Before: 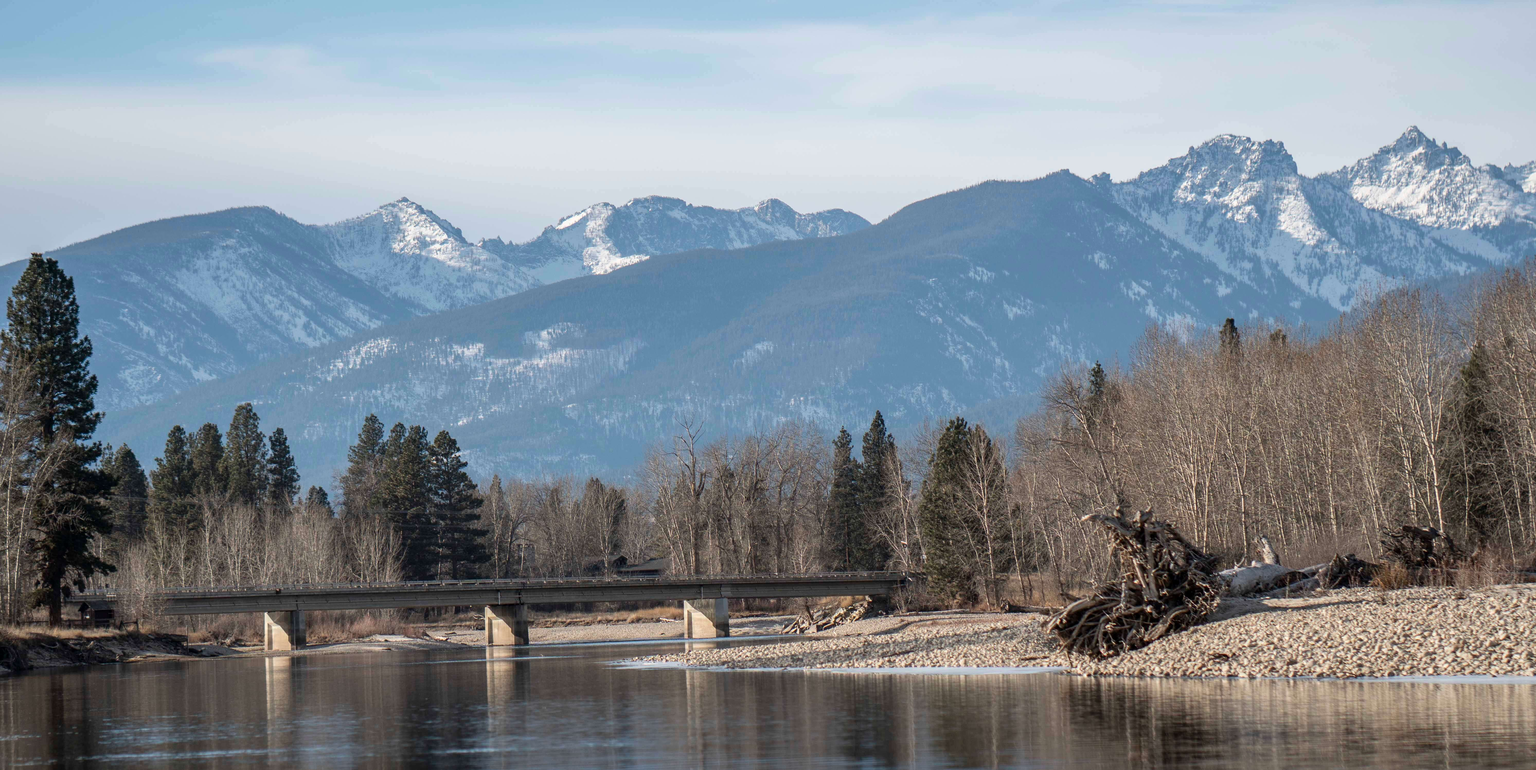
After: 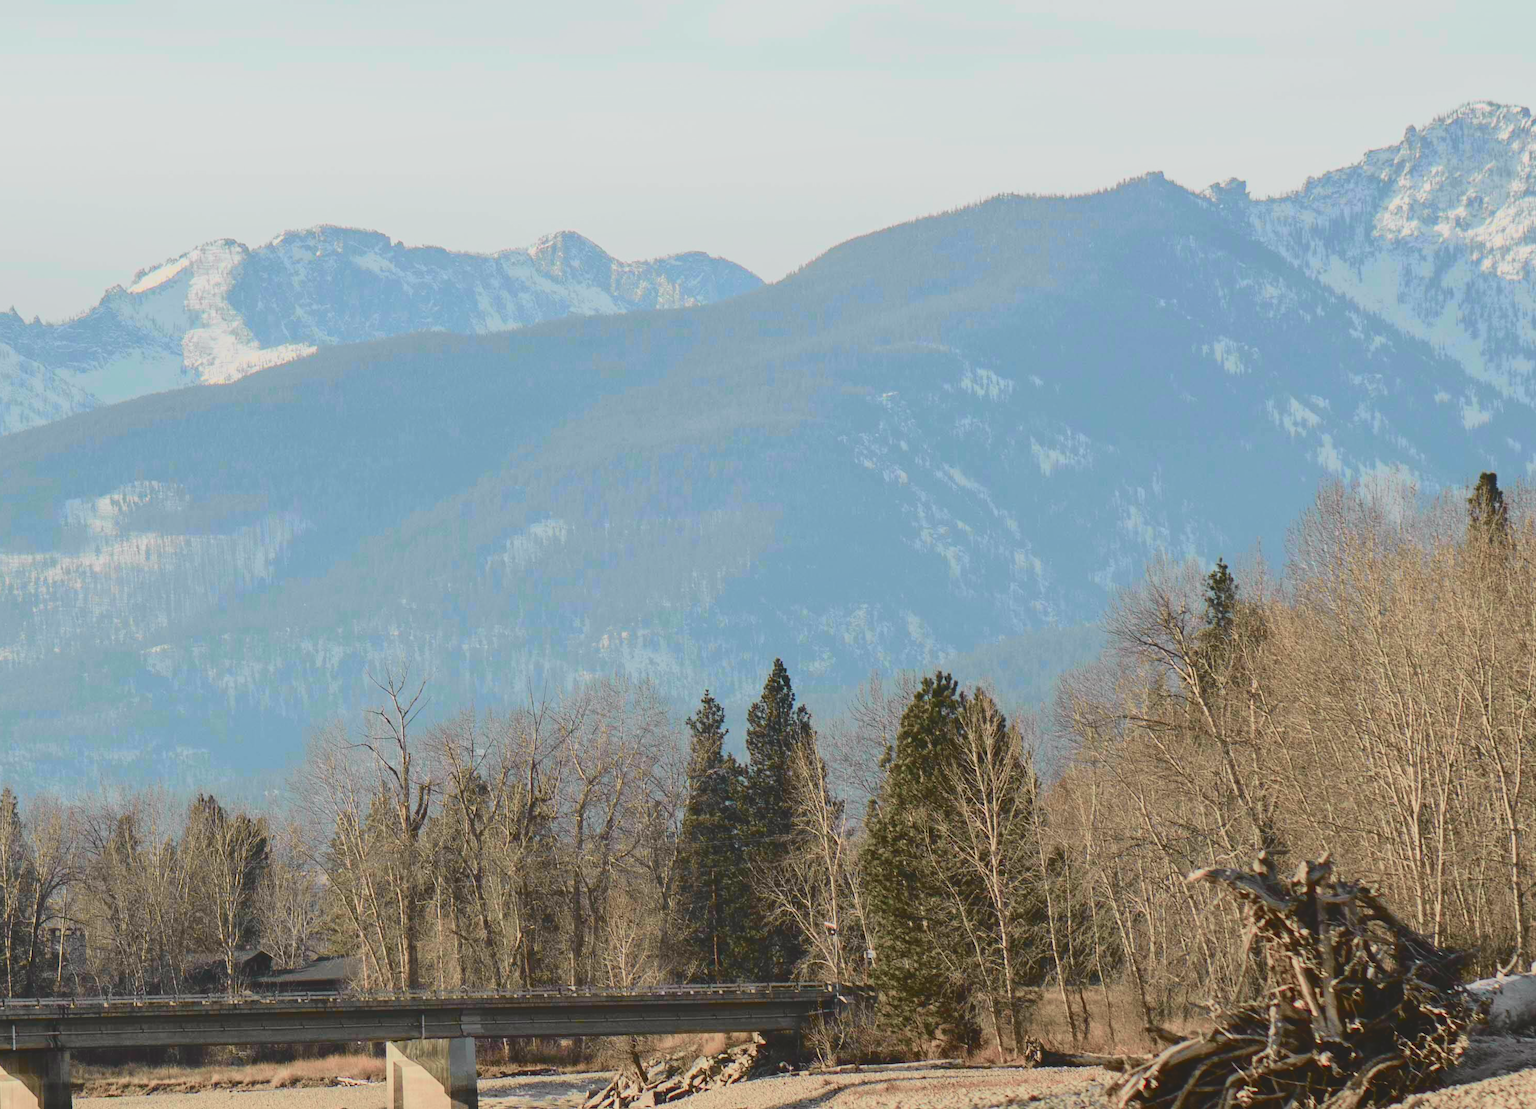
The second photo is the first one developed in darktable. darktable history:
local contrast: detail 70%
crop: left 32.075%, top 10.976%, right 18.355%, bottom 17.596%
tone curve: curves: ch0 [(0, 0.006) (0.184, 0.117) (0.405, 0.46) (0.456, 0.528) (0.634, 0.728) (0.877, 0.89) (0.984, 0.935)]; ch1 [(0, 0) (0.443, 0.43) (0.492, 0.489) (0.566, 0.579) (0.595, 0.625) (0.608, 0.667) (0.65, 0.729) (1, 1)]; ch2 [(0, 0) (0.33, 0.301) (0.421, 0.443) (0.447, 0.489) (0.495, 0.505) (0.537, 0.583) (0.586, 0.591) (0.663, 0.686) (1, 1)], color space Lab, independent channels, preserve colors none
